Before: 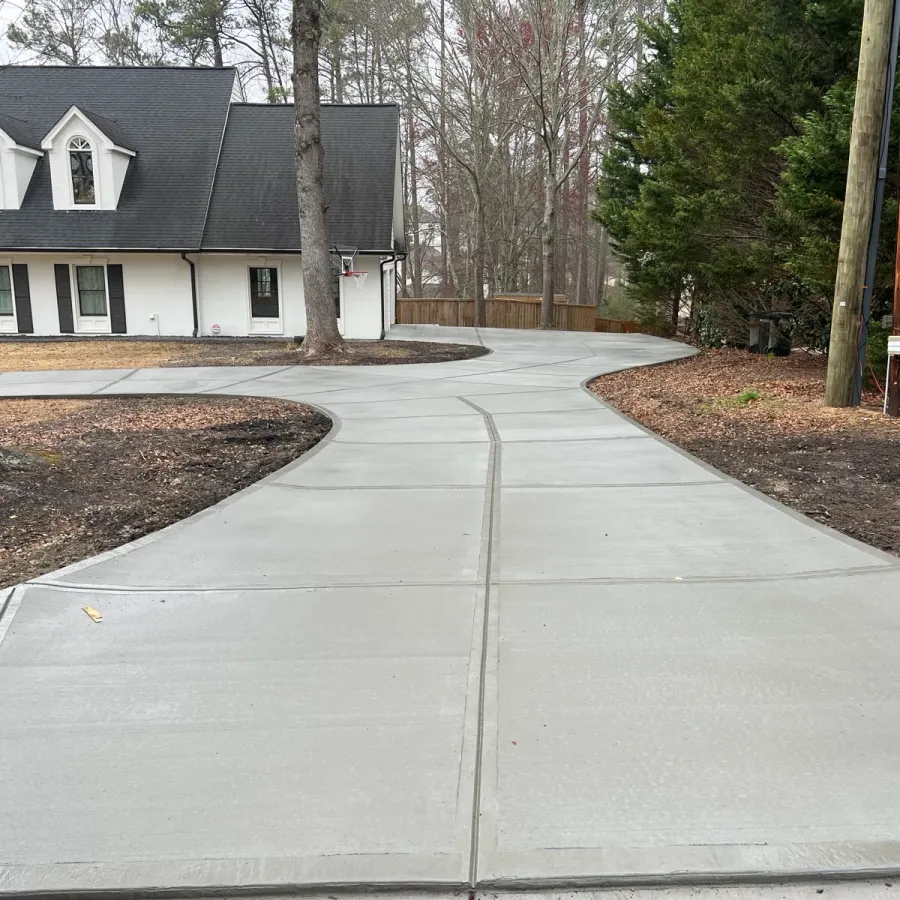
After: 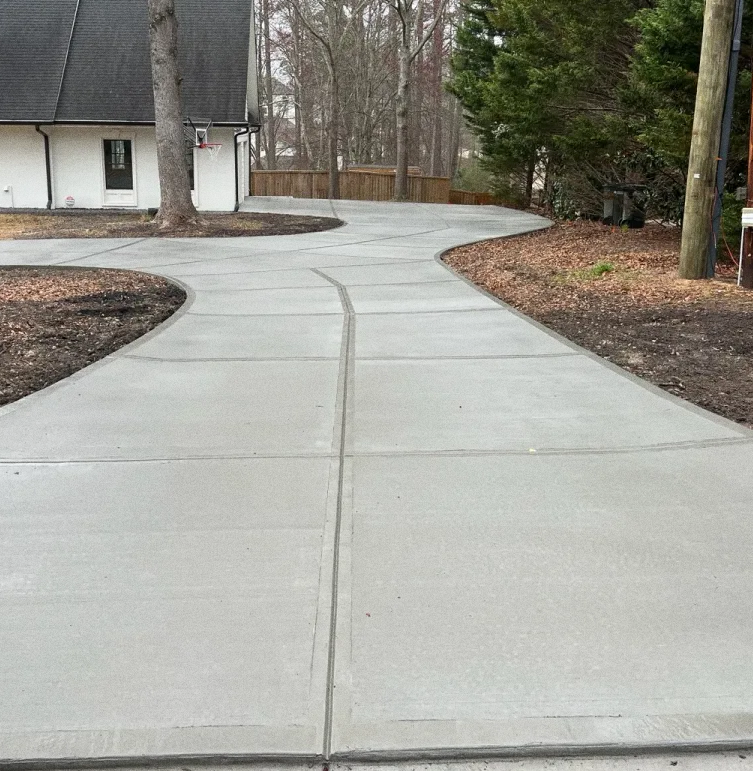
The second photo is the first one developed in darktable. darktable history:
grain: strength 26%
crop: left 16.315%, top 14.246%
